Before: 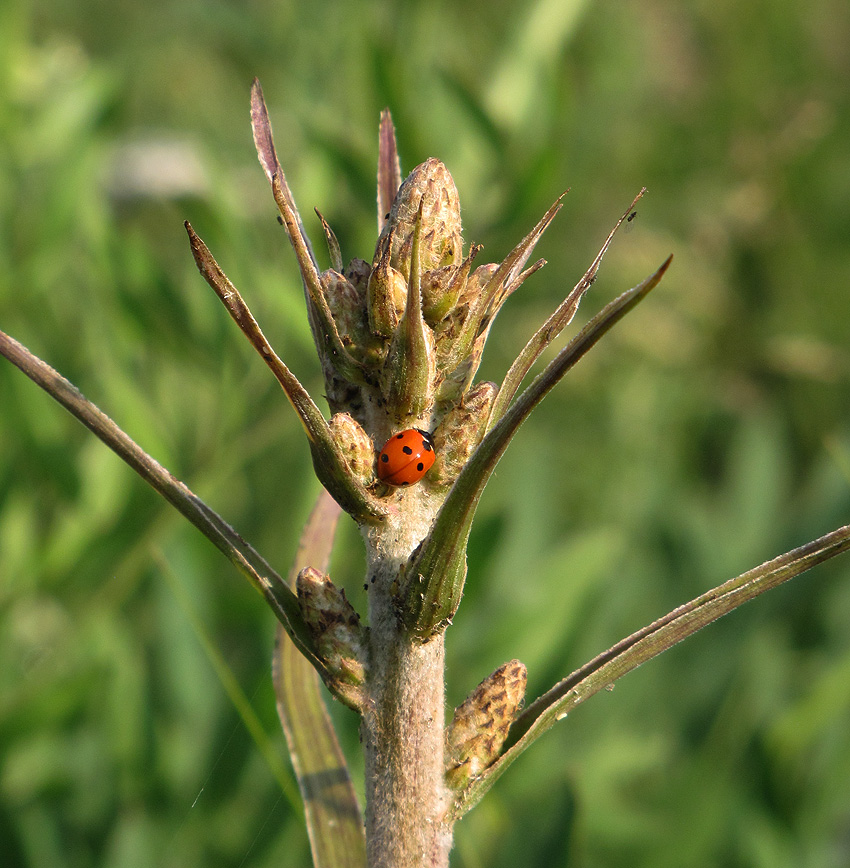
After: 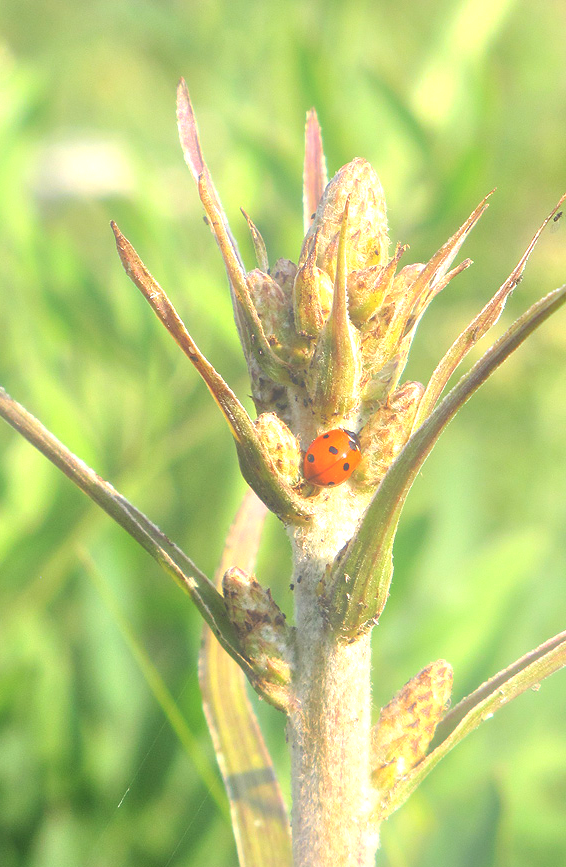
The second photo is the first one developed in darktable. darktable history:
crop and rotate: left 8.786%, right 24.548%
bloom: on, module defaults
exposure: black level correction 0, exposure 1.2 EV, compensate highlight preservation false
